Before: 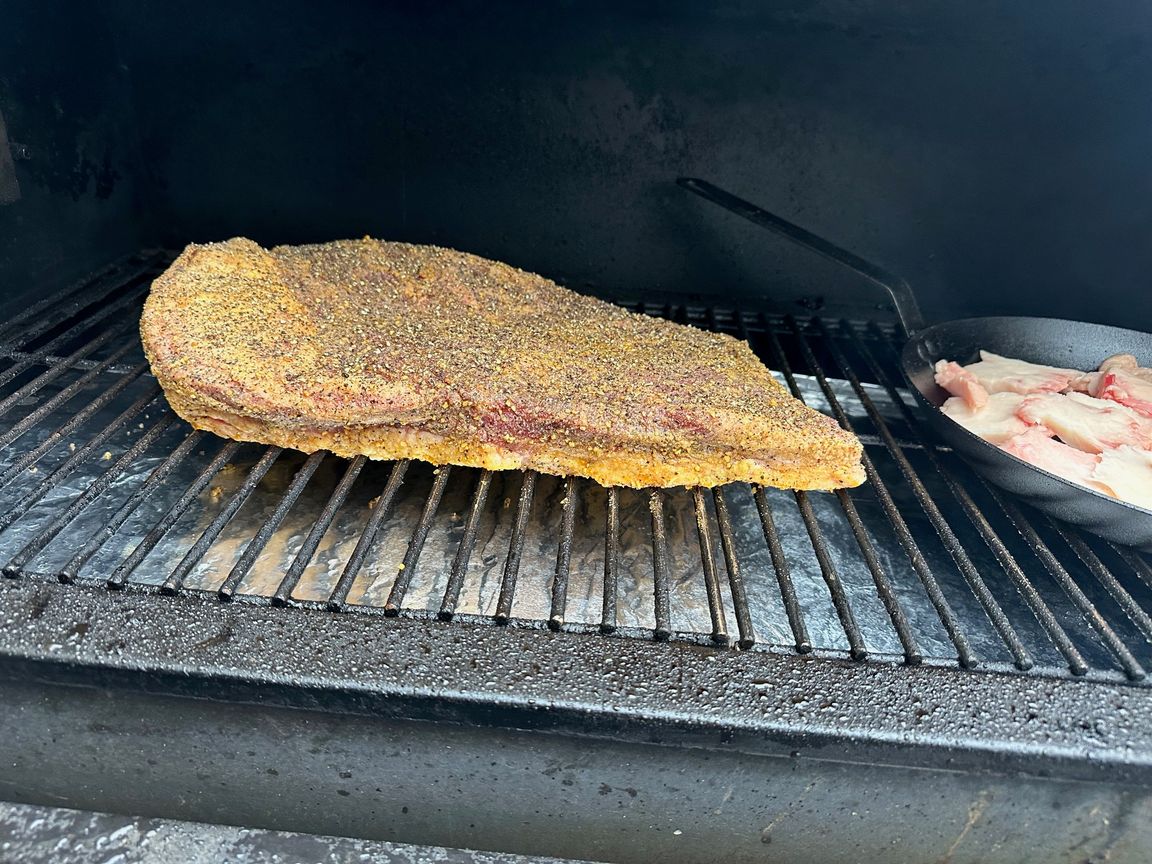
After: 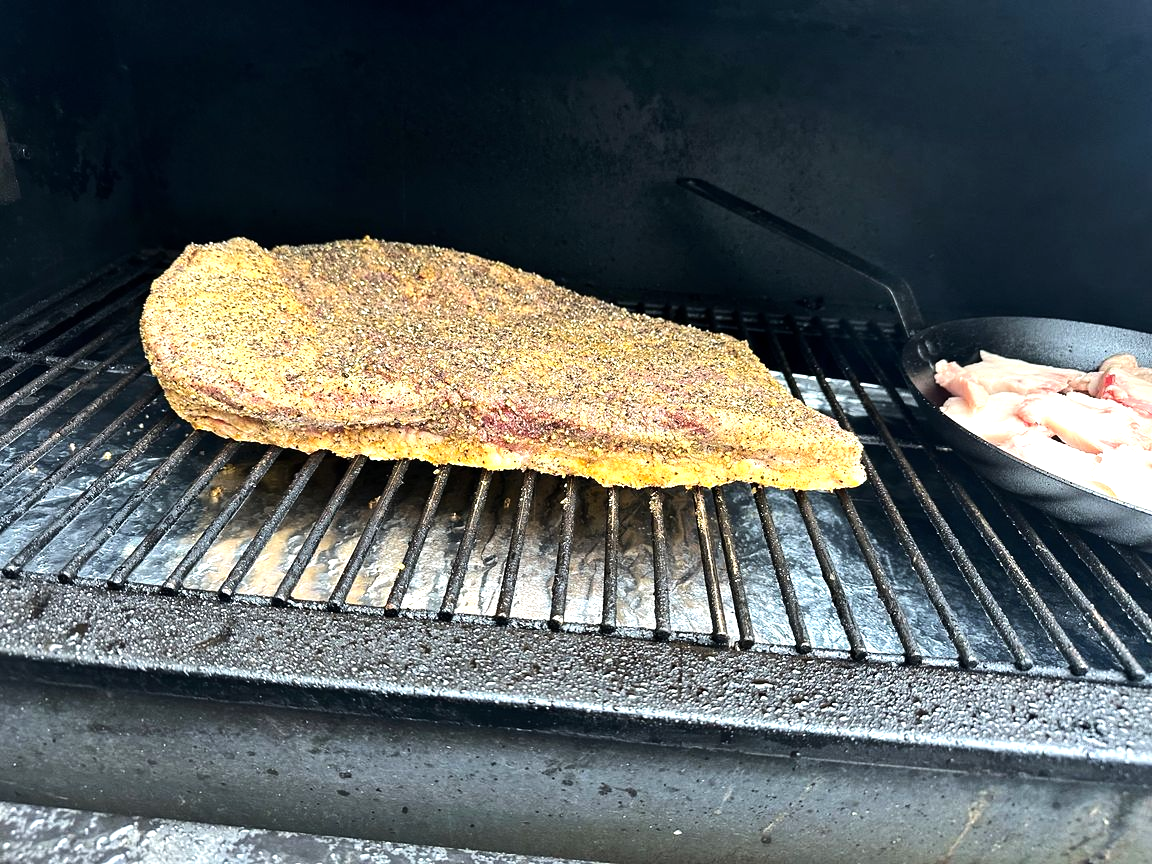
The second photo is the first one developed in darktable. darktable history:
exposure: exposure 0.201 EV, compensate exposure bias true, compensate highlight preservation false
tone equalizer: -8 EV -0.721 EV, -7 EV -0.707 EV, -6 EV -0.612 EV, -5 EV -0.406 EV, -3 EV 0.394 EV, -2 EV 0.6 EV, -1 EV 0.687 EV, +0 EV 0.78 EV, edges refinement/feathering 500, mask exposure compensation -1.57 EV, preserve details no
